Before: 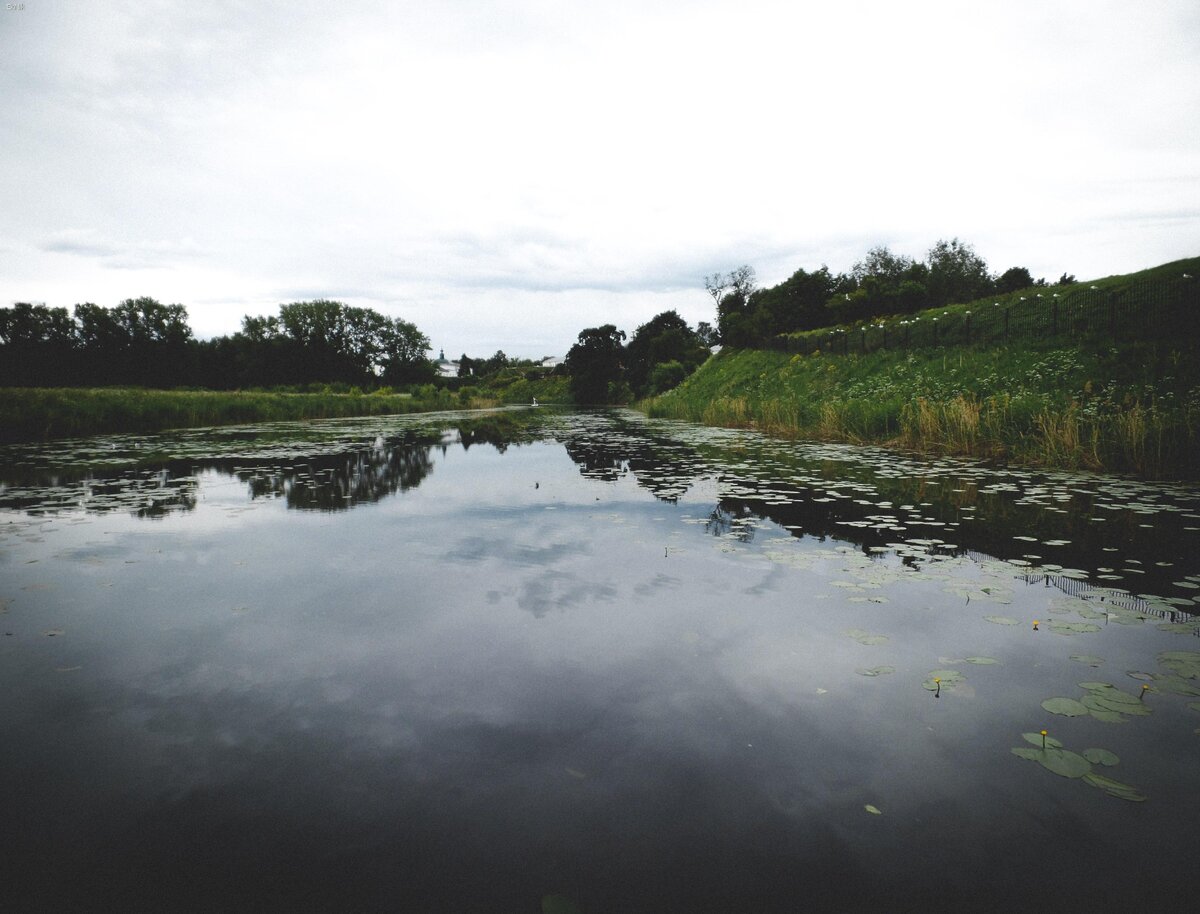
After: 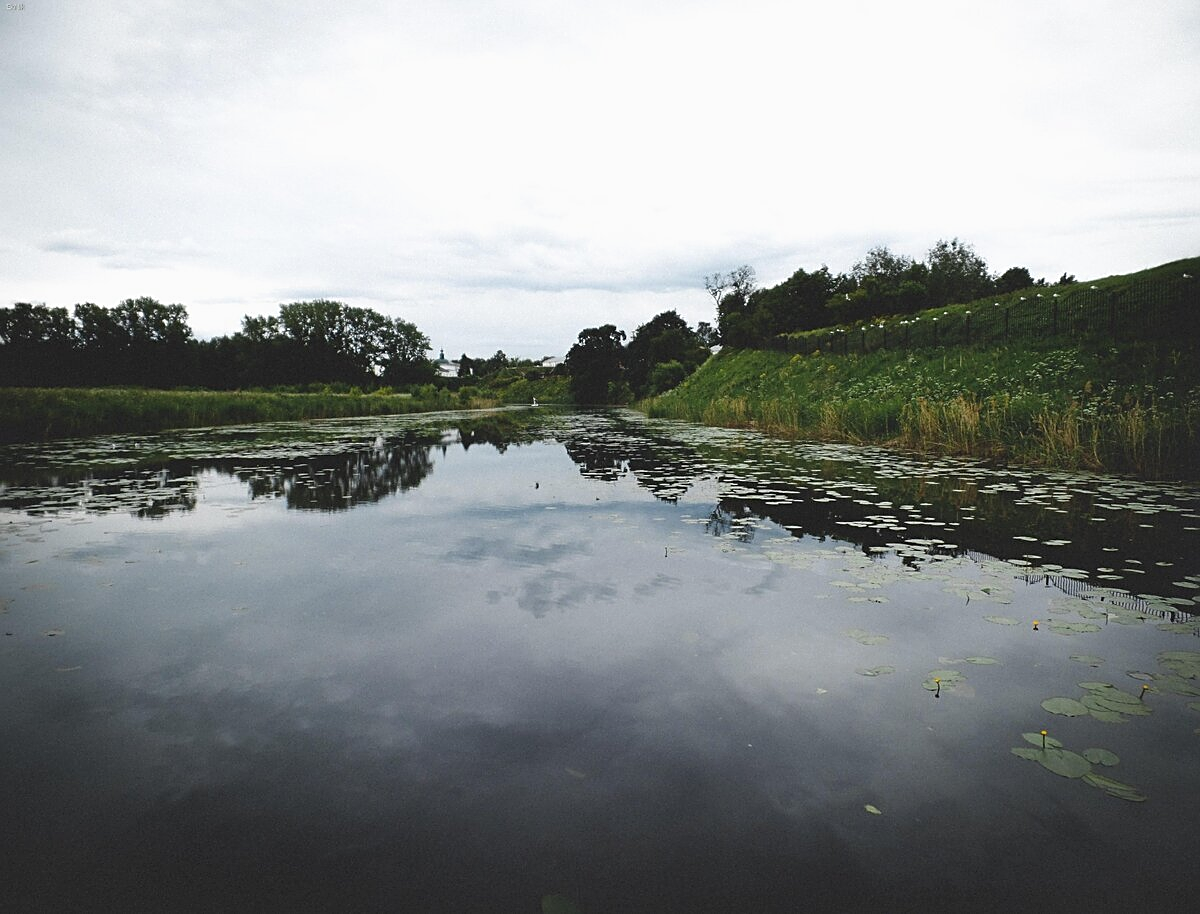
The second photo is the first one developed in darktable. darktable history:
exposure: exposure -0.048 EV, compensate highlight preservation false
sharpen: on, module defaults
shadows and highlights: shadows 31.29, highlights 1.22, soften with gaussian
